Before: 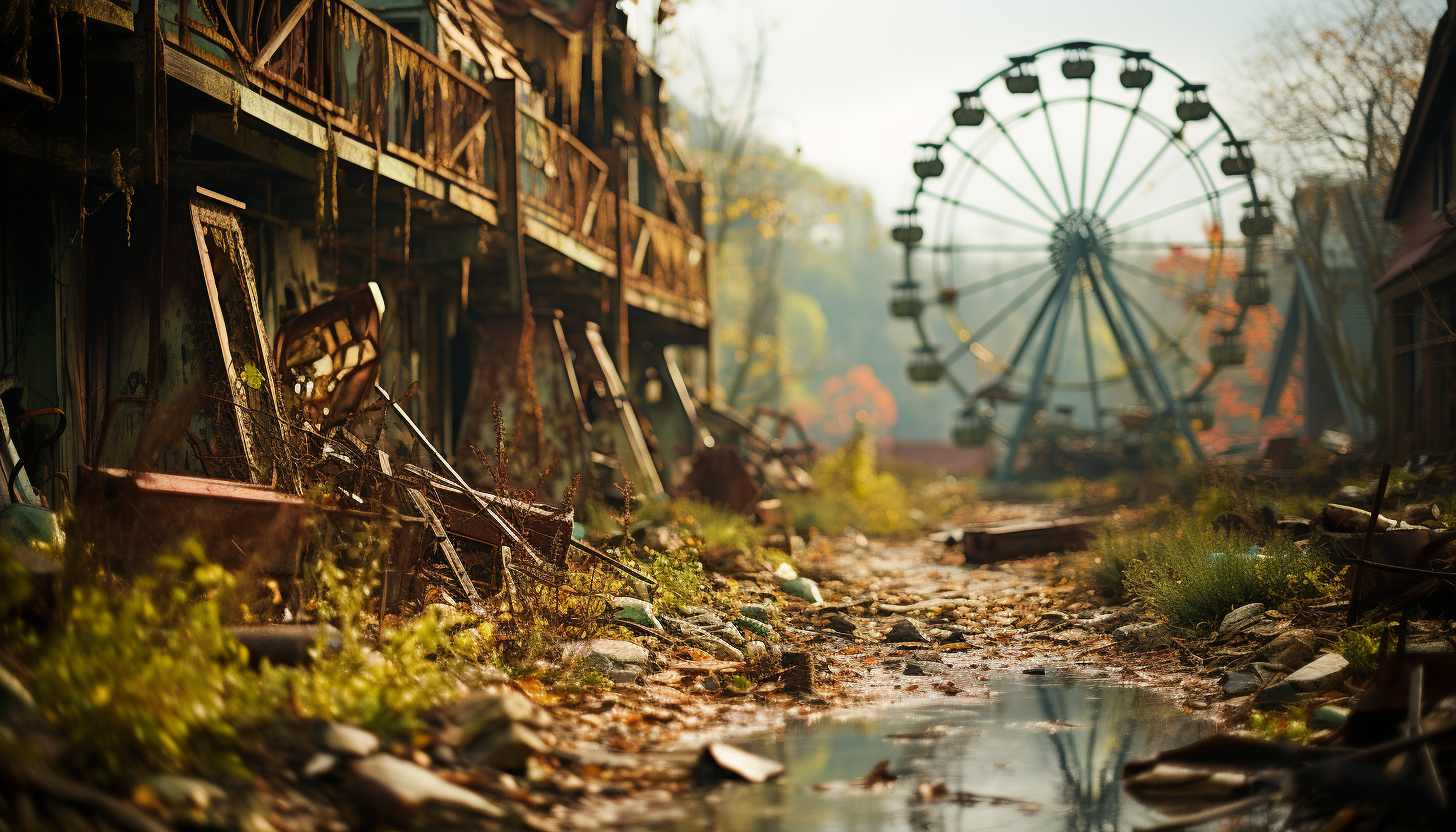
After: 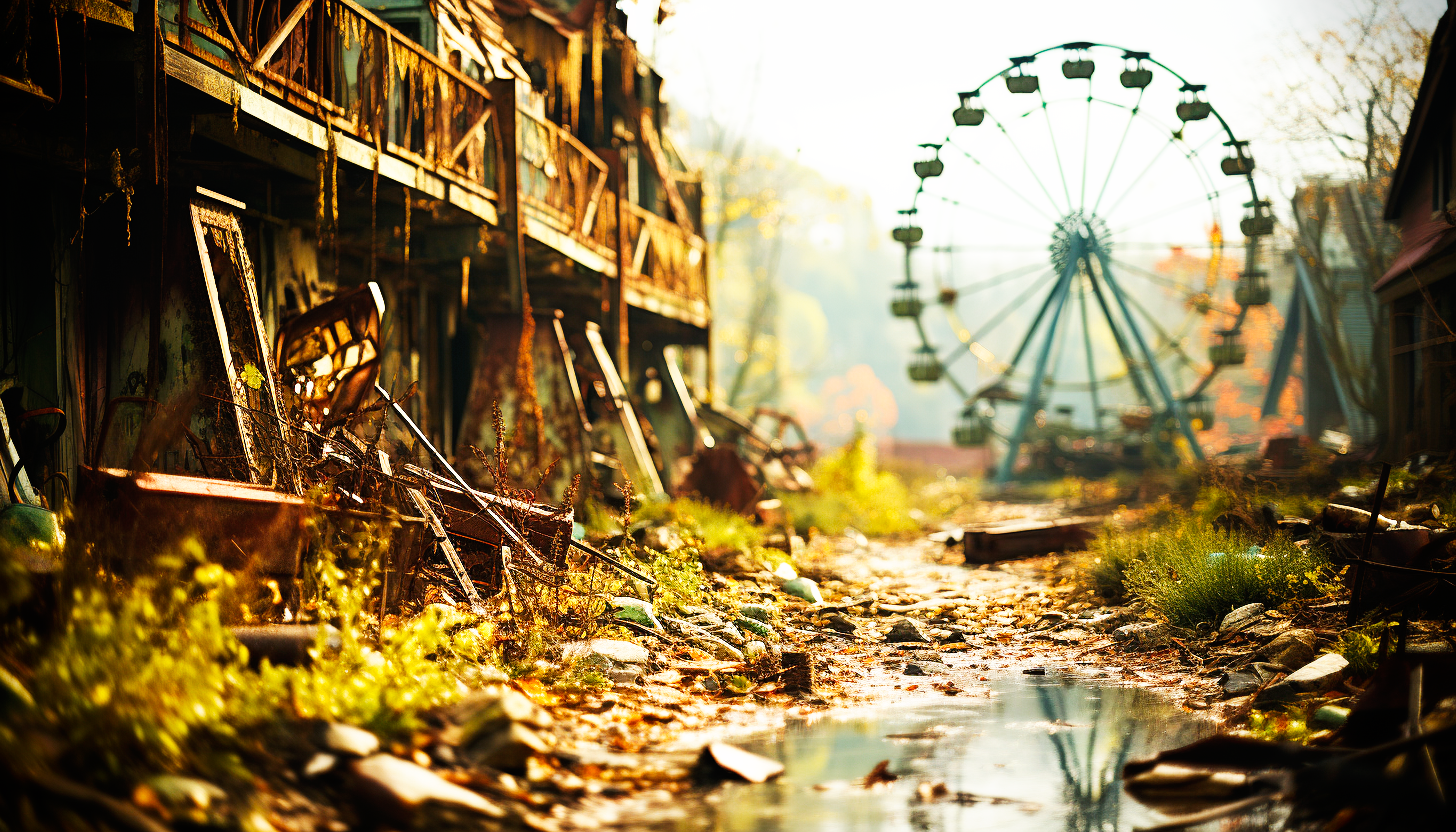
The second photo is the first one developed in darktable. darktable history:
vignetting: fall-off start 91.77%, brightness -0.99, saturation 0.495
base curve: curves: ch0 [(0, 0) (0.007, 0.004) (0.027, 0.03) (0.046, 0.07) (0.207, 0.54) (0.442, 0.872) (0.673, 0.972) (1, 1)], preserve colors none
